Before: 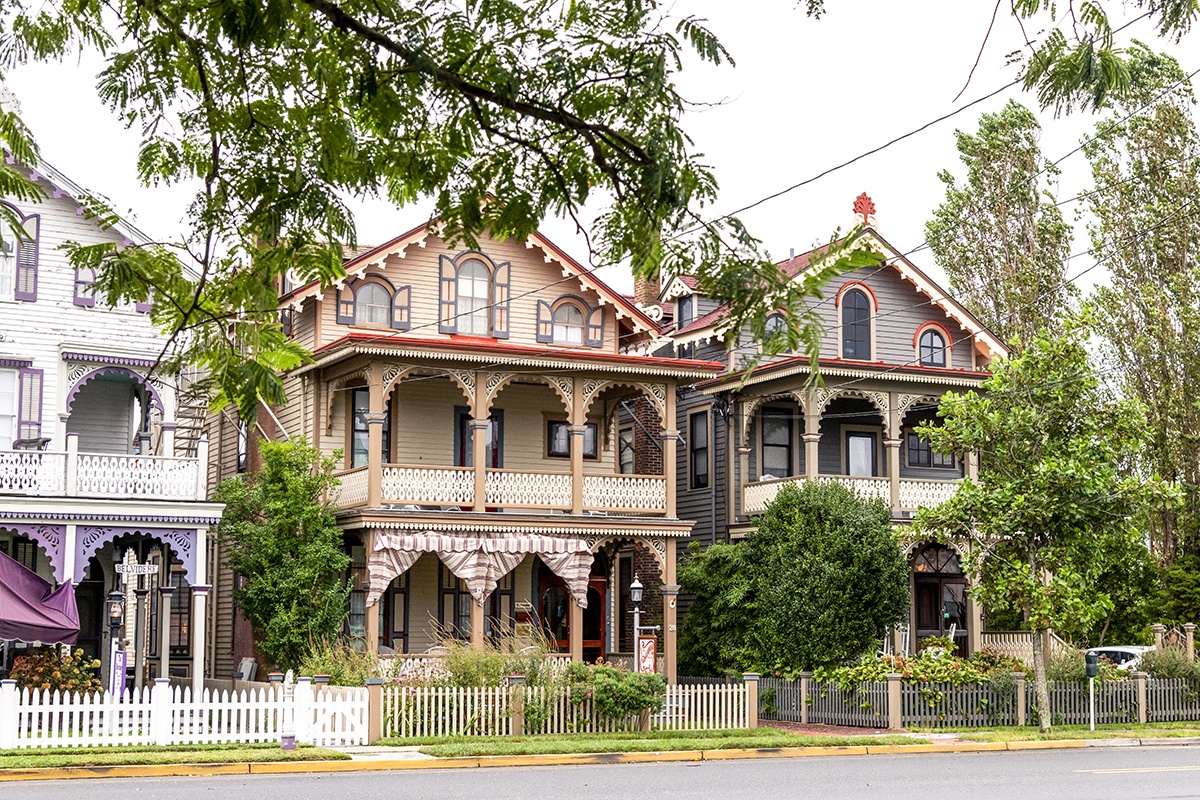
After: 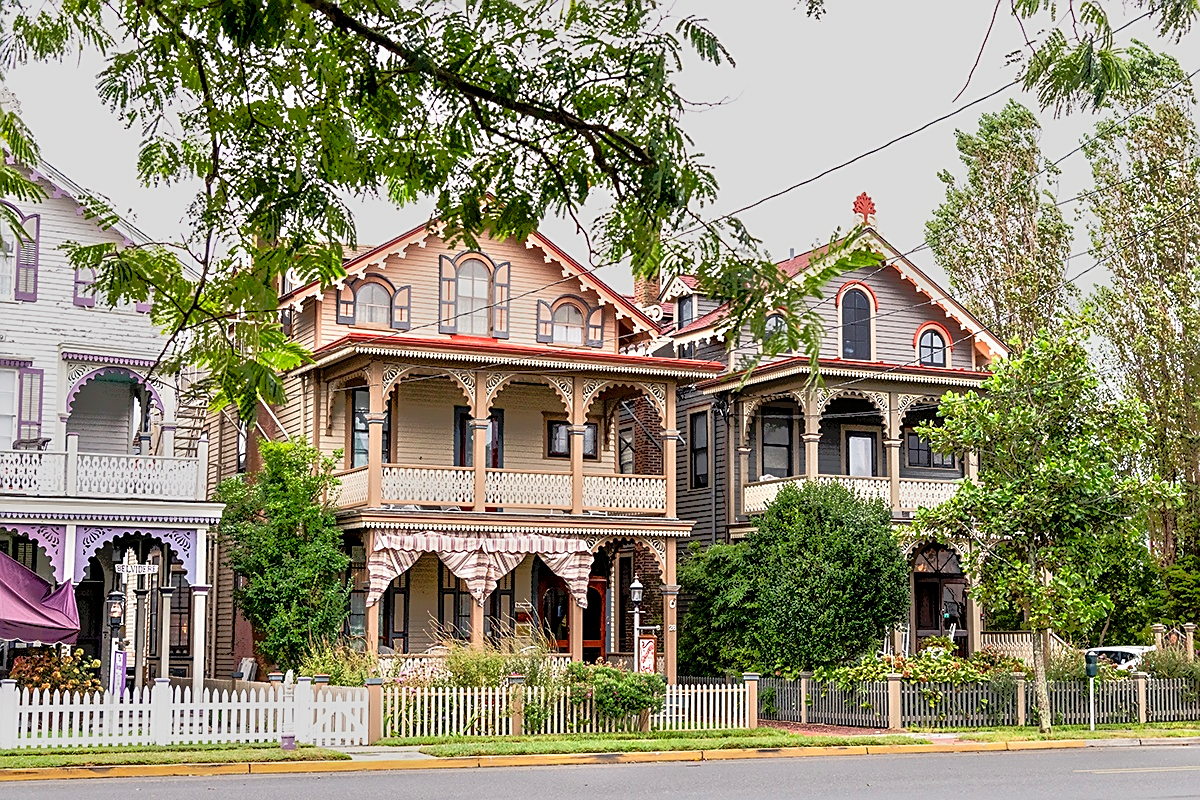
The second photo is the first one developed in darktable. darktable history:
tone equalizer: -7 EV -0.596 EV, -6 EV 1.01 EV, -5 EV -0.44 EV, -4 EV 0.405 EV, -3 EV 0.432 EV, -2 EV 0.143 EV, -1 EV -0.169 EV, +0 EV -0.412 EV
sharpen: on, module defaults
